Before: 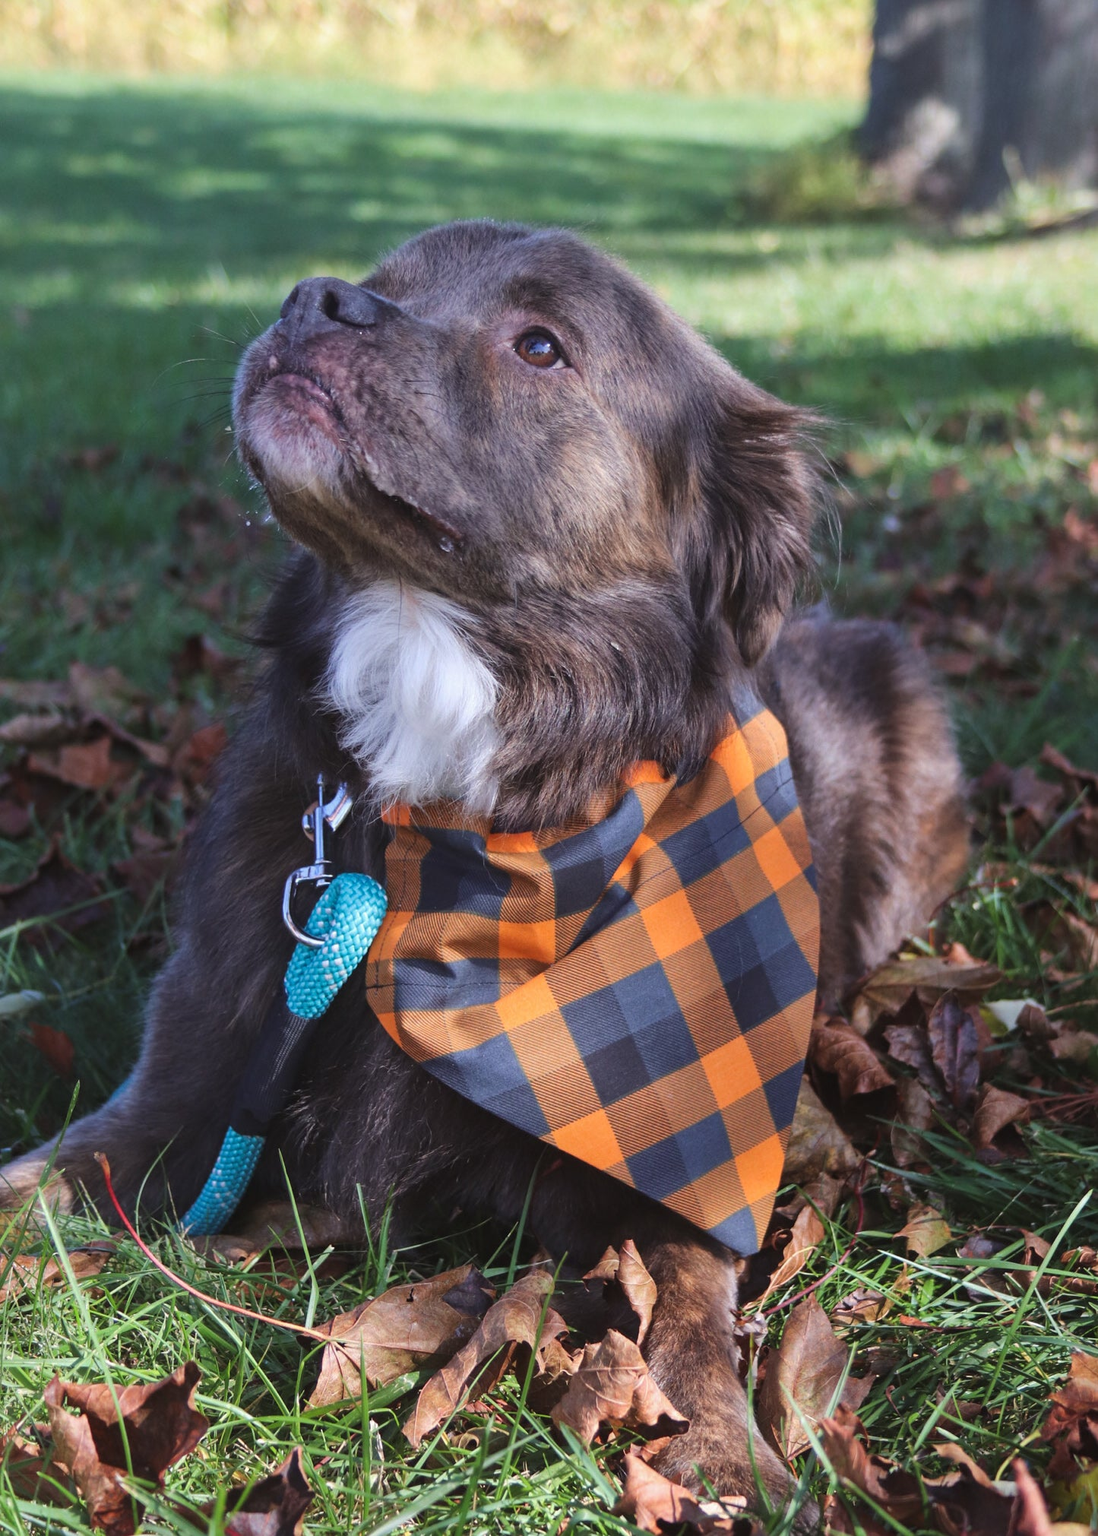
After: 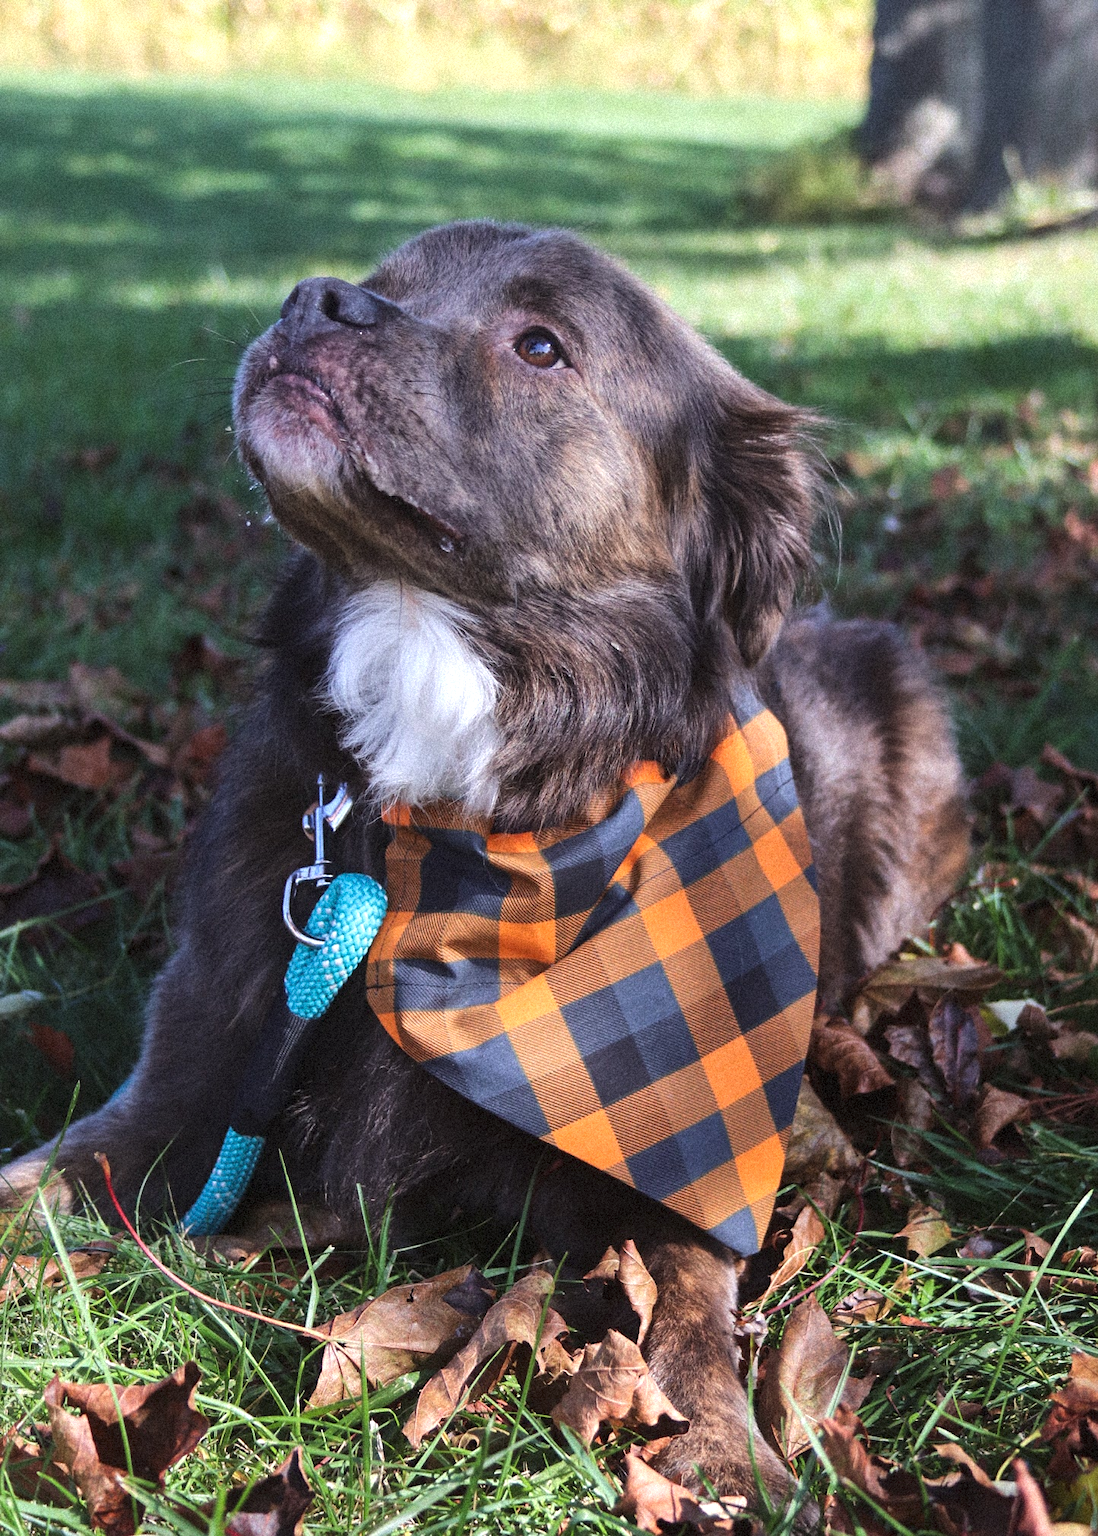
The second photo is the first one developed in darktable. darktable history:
grain: coarseness 9.38 ISO, strength 34.99%, mid-tones bias 0%
tone equalizer: -8 EV -0.417 EV, -7 EV -0.389 EV, -6 EV -0.333 EV, -5 EV -0.222 EV, -3 EV 0.222 EV, -2 EV 0.333 EV, -1 EV 0.389 EV, +0 EV 0.417 EV, edges refinement/feathering 500, mask exposure compensation -1.57 EV, preserve details no
